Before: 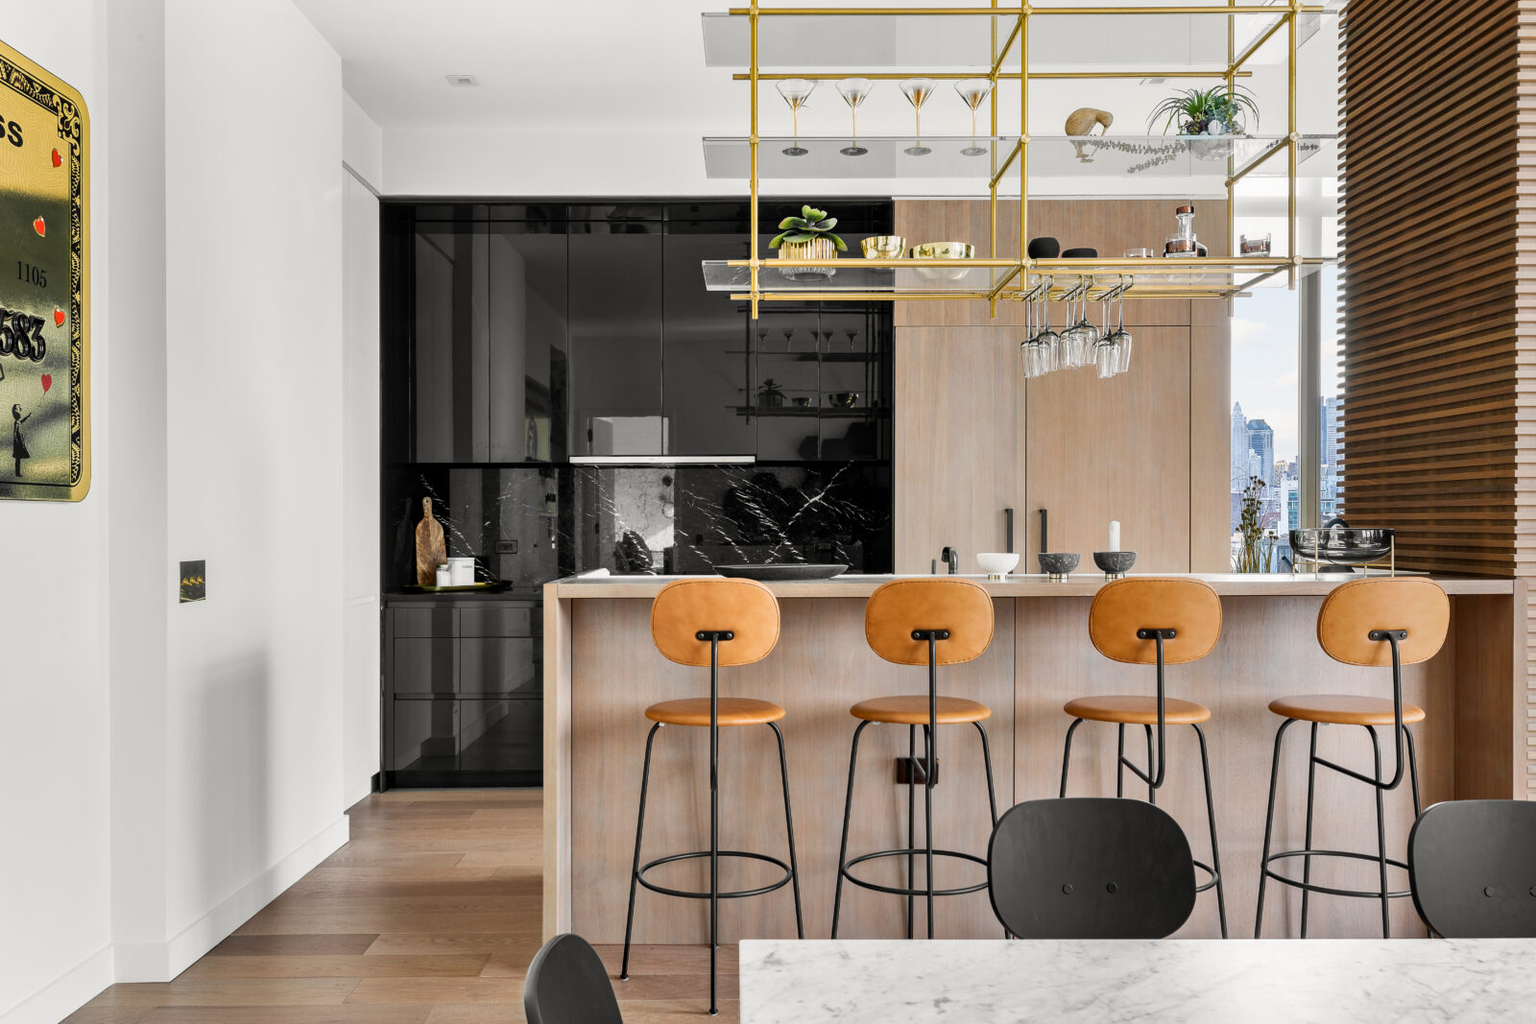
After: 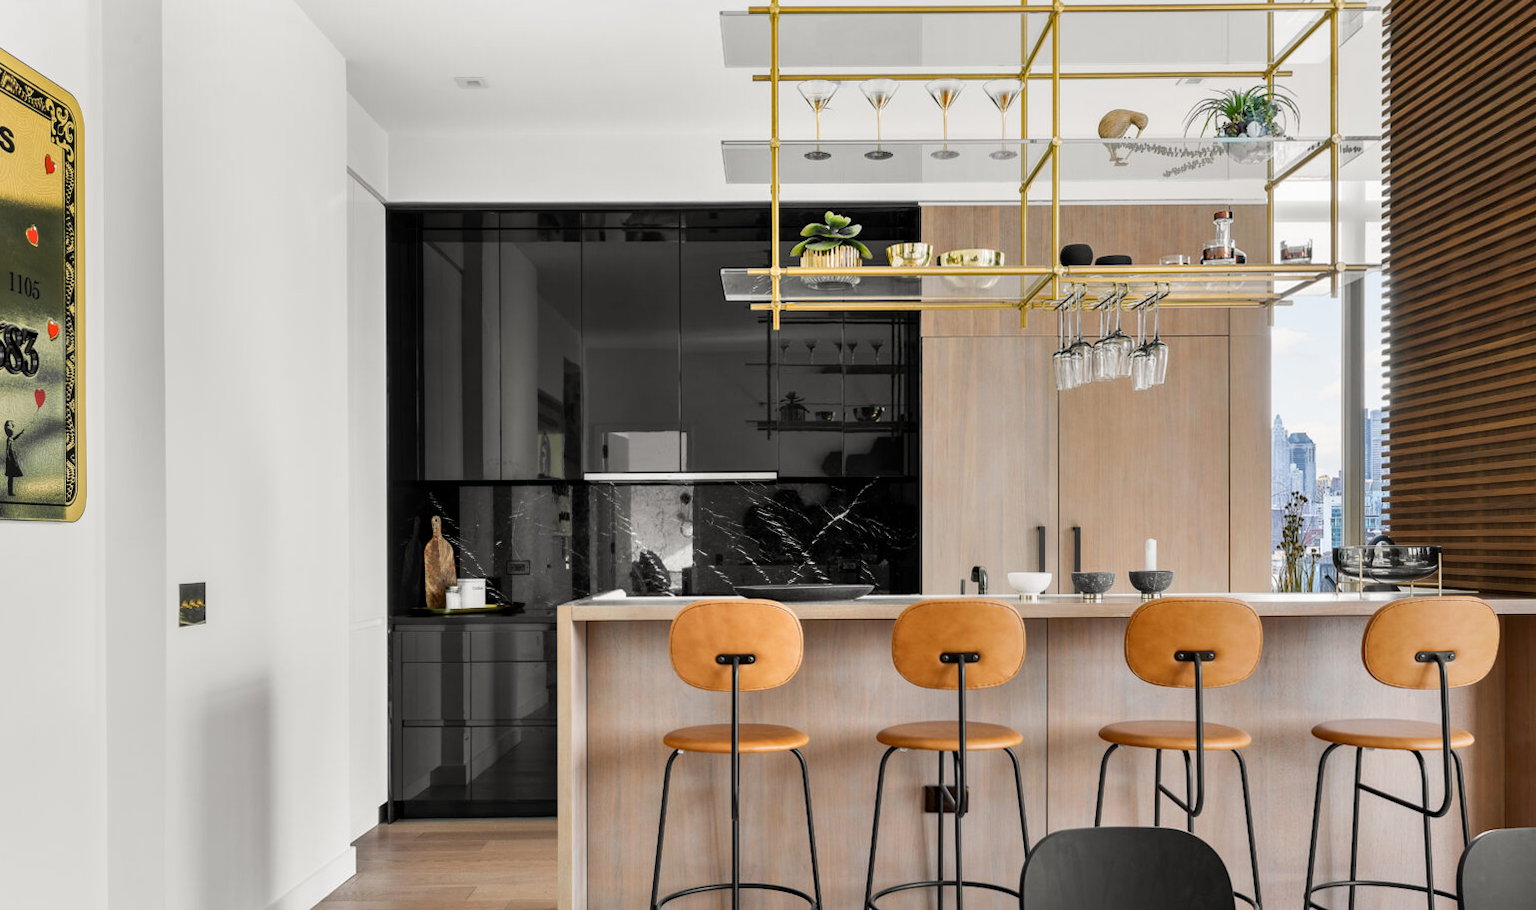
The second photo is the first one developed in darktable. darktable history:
crop and rotate: angle 0.163°, left 0.306%, right 3.045%, bottom 14.142%
